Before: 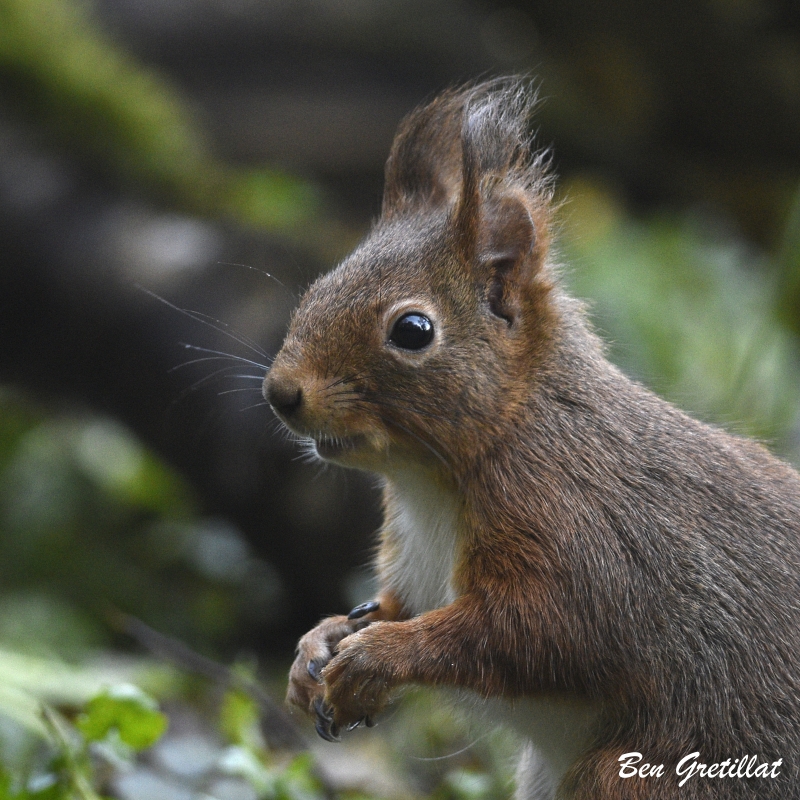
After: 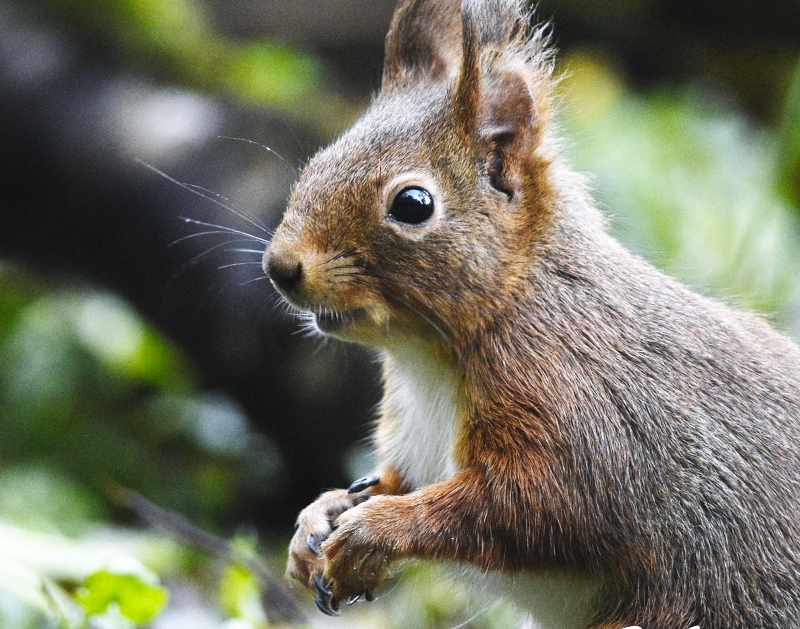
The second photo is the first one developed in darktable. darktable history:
white balance: red 0.976, blue 1.04
crop and rotate: top 15.774%, bottom 5.506%
base curve: curves: ch0 [(0, 0.003) (0.001, 0.002) (0.006, 0.004) (0.02, 0.022) (0.048, 0.086) (0.094, 0.234) (0.162, 0.431) (0.258, 0.629) (0.385, 0.8) (0.548, 0.918) (0.751, 0.988) (1, 1)], preserve colors none
